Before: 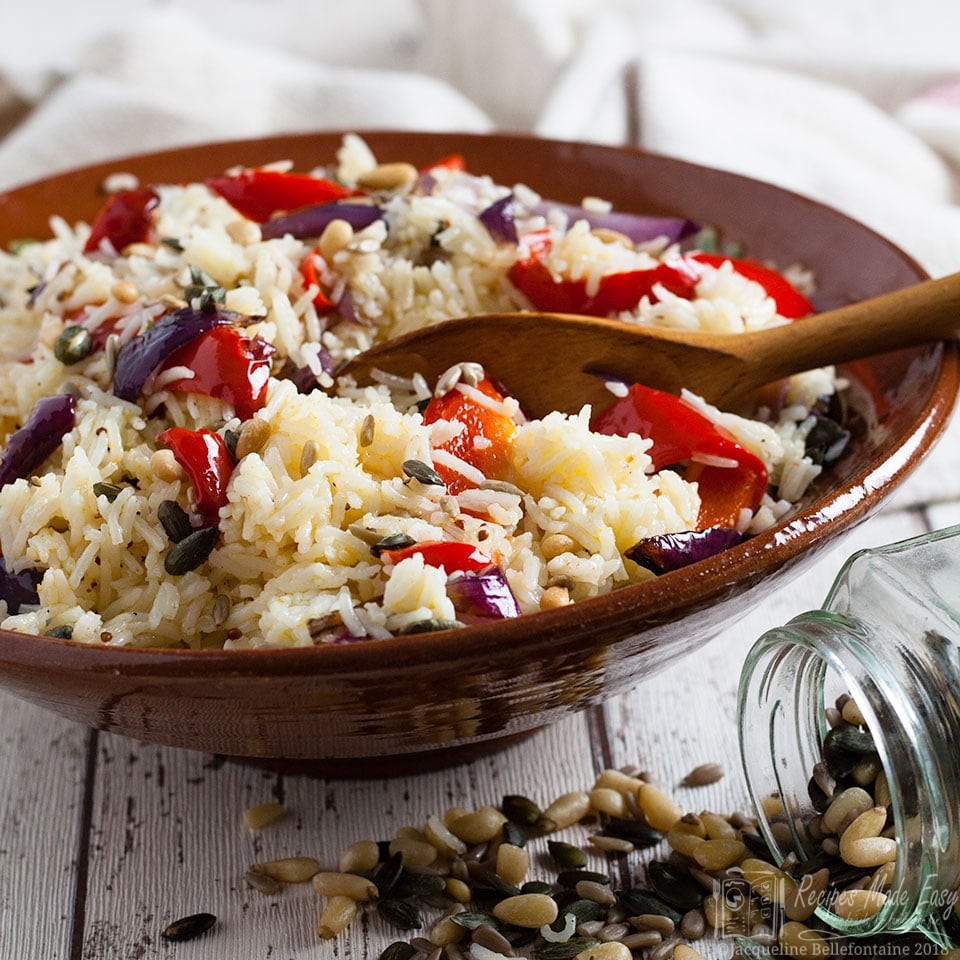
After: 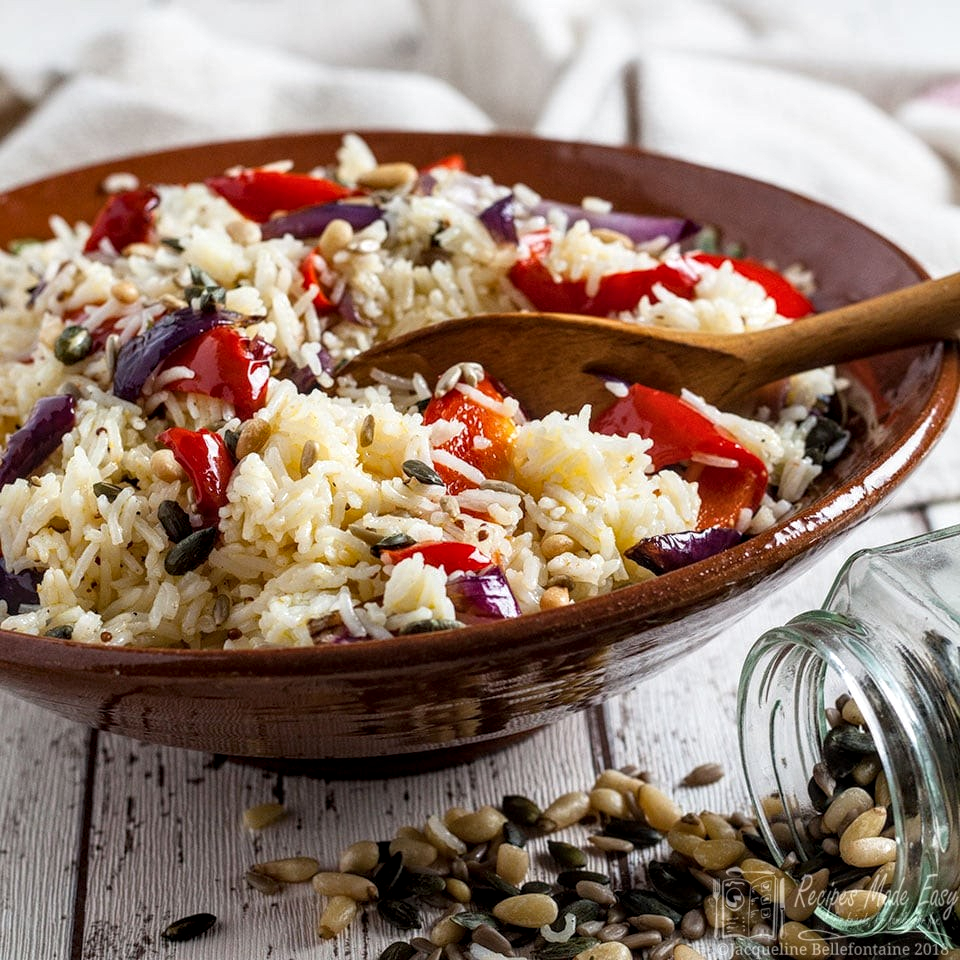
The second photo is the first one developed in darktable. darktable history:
local contrast: highlights 62%, detail 143%, midtone range 0.435
